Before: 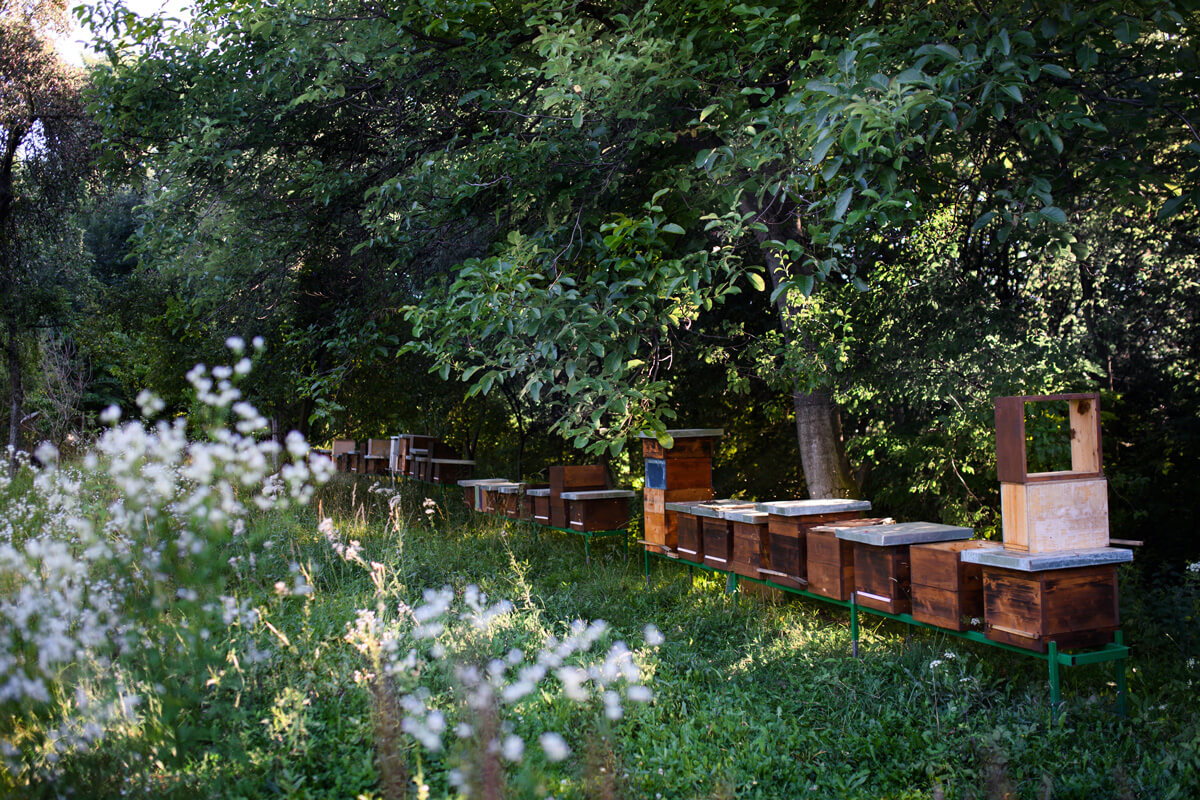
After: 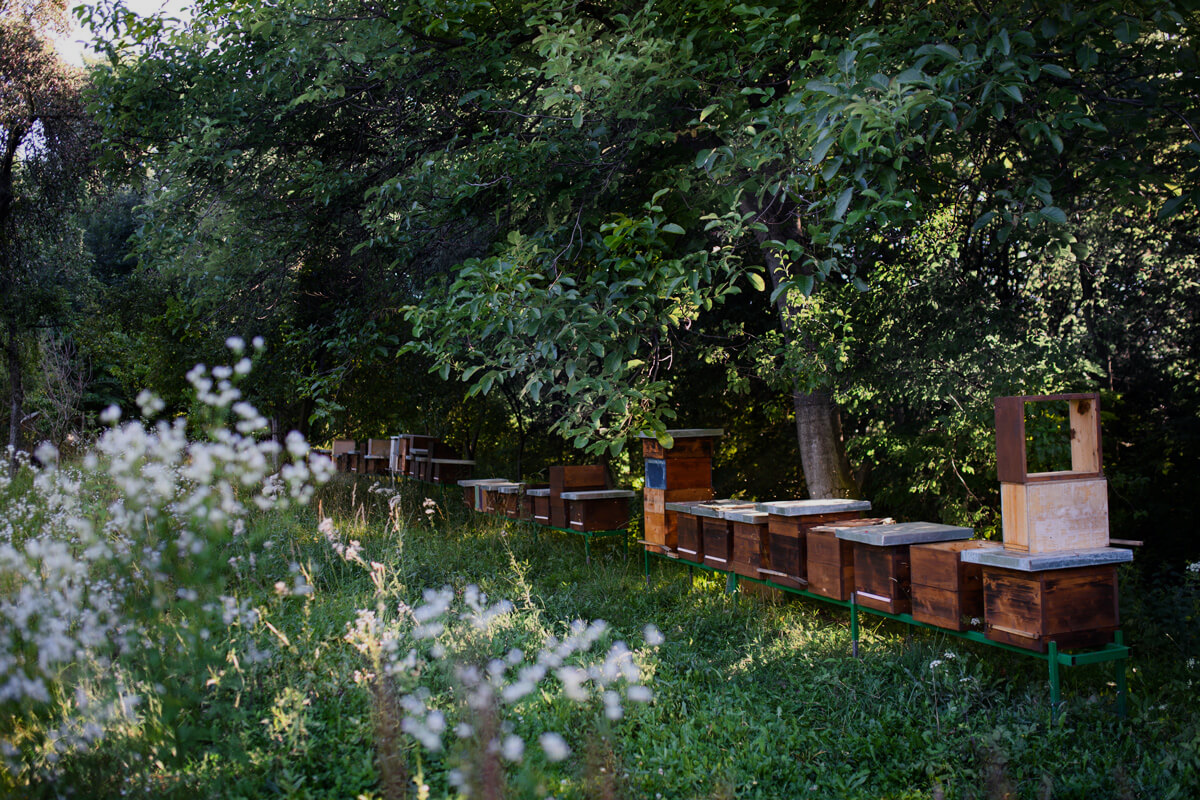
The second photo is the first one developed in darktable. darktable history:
exposure: exposure -0.436 EV, compensate exposure bias true, compensate highlight preservation false
